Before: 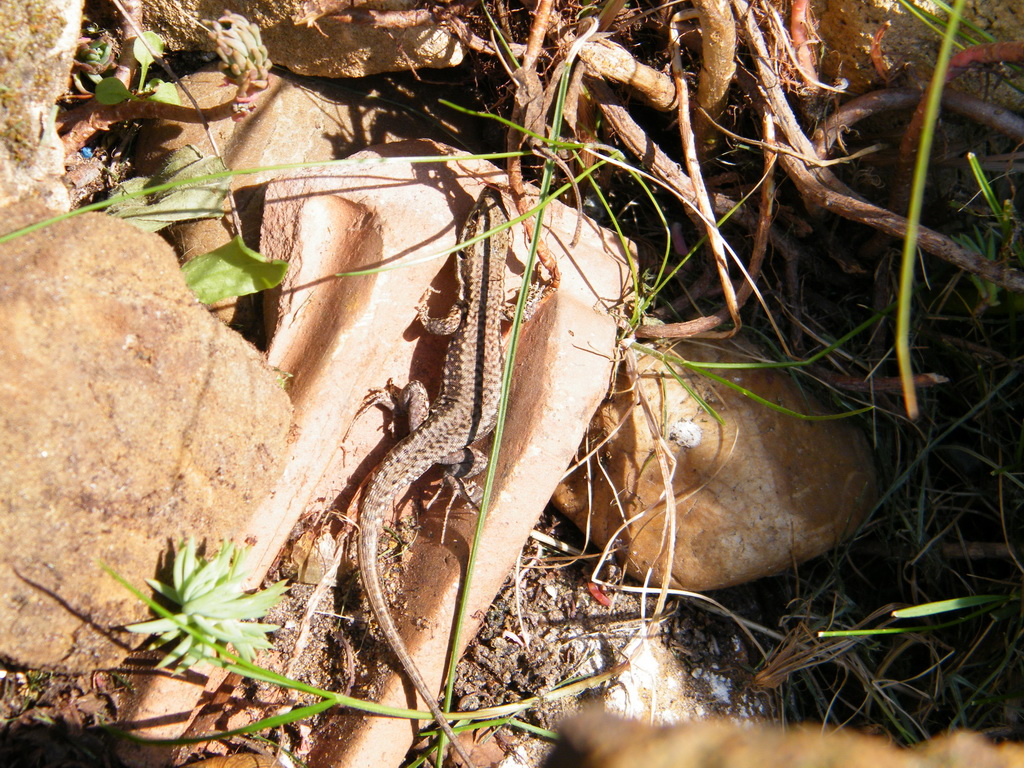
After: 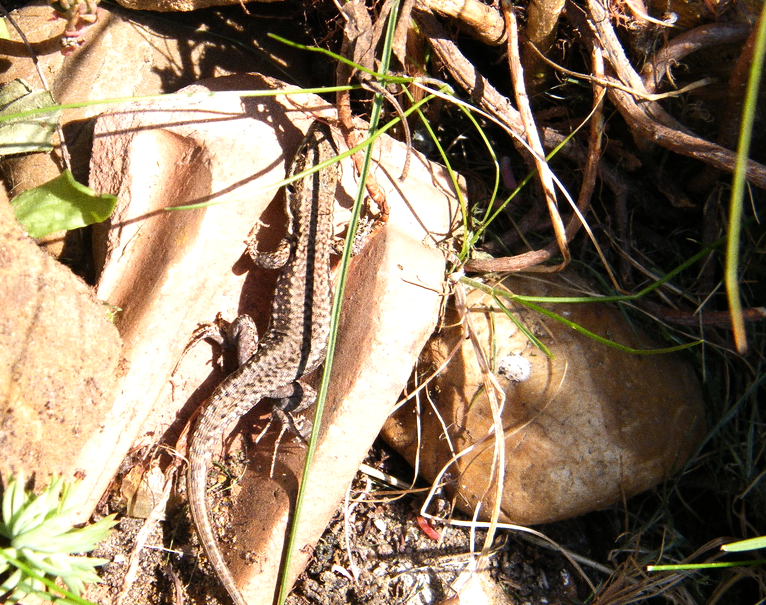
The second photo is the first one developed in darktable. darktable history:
crop: left 16.768%, top 8.653%, right 8.362%, bottom 12.485%
tone equalizer: -8 EV -0.417 EV, -7 EV -0.389 EV, -6 EV -0.333 EV, -5 EV -0.222 EV, -3 EV 0.222 EV, -2 EV 0.333 EV, -1 EV 0.389 EV, +0 EV 0.417 EV, edges refinement/feathering 500, mask exposure compensation -1.57 EV, preserve details no
grain: coarseness 0.09 ISO
